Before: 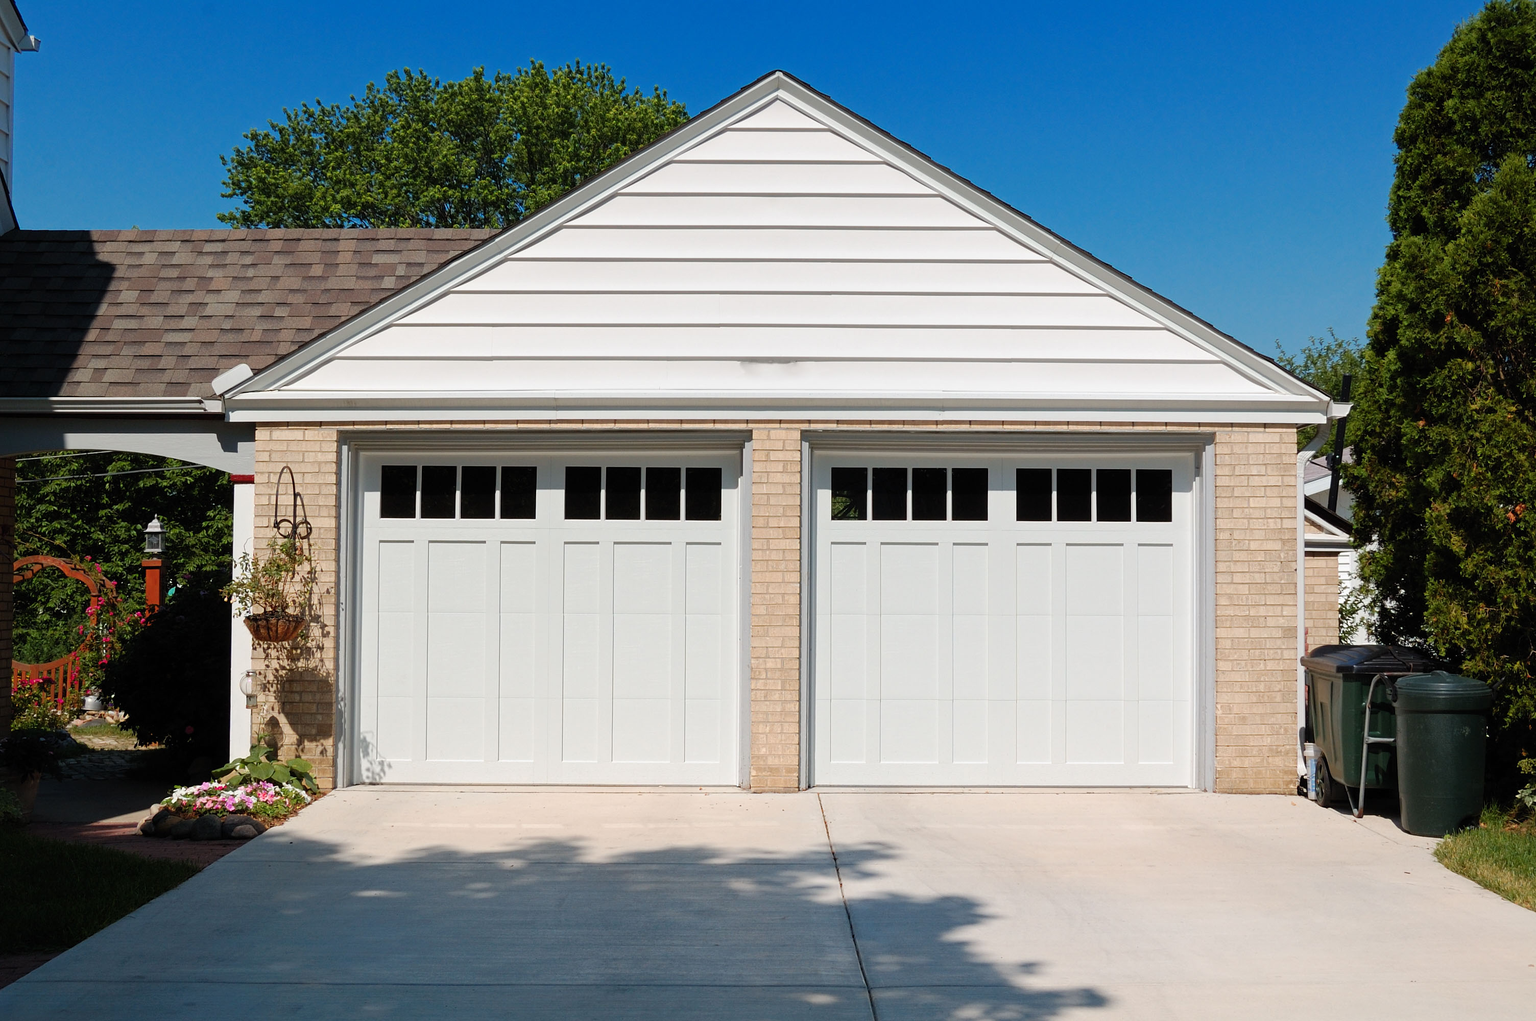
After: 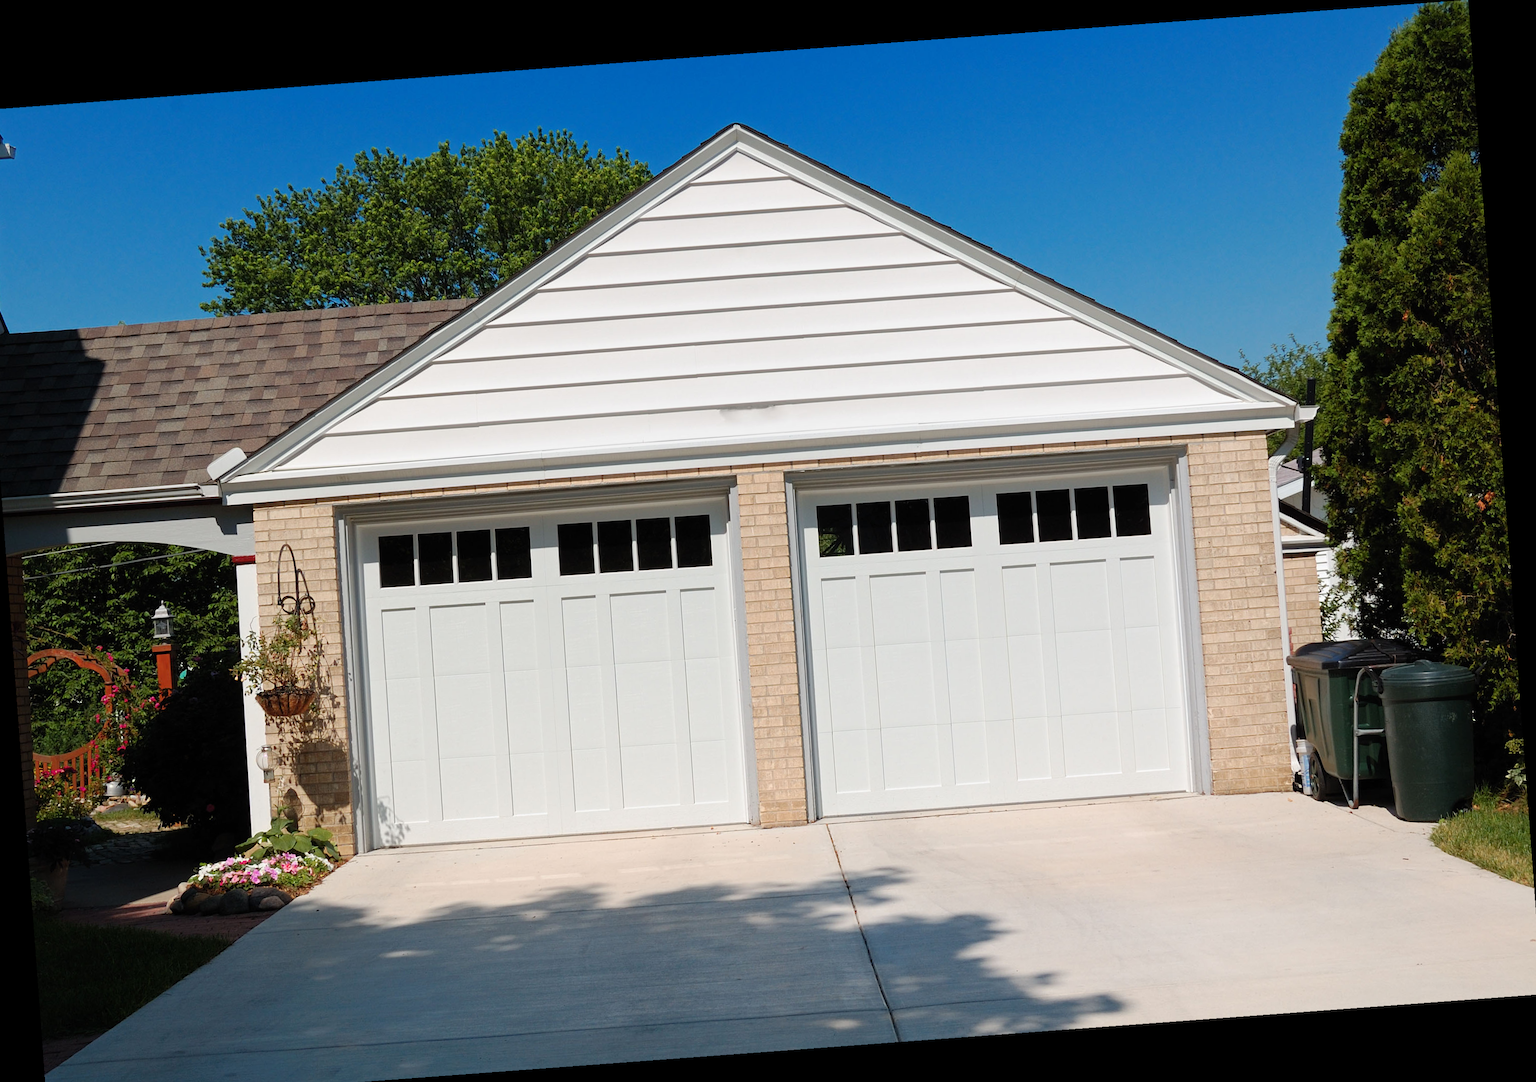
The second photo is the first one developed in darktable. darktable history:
rotate and perspective: rotation -4.25°, automatic cropping off
crop: left 1.743%, right 0.268%, bottom 2.011%
